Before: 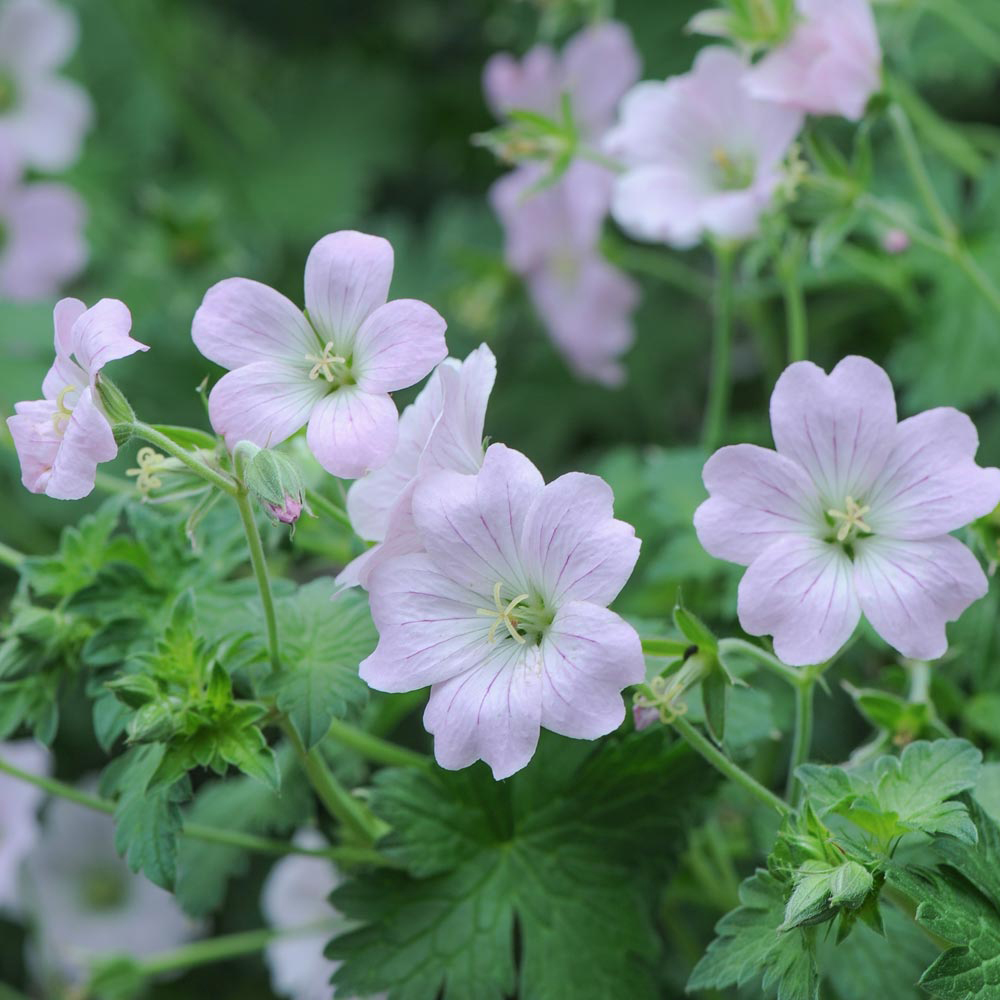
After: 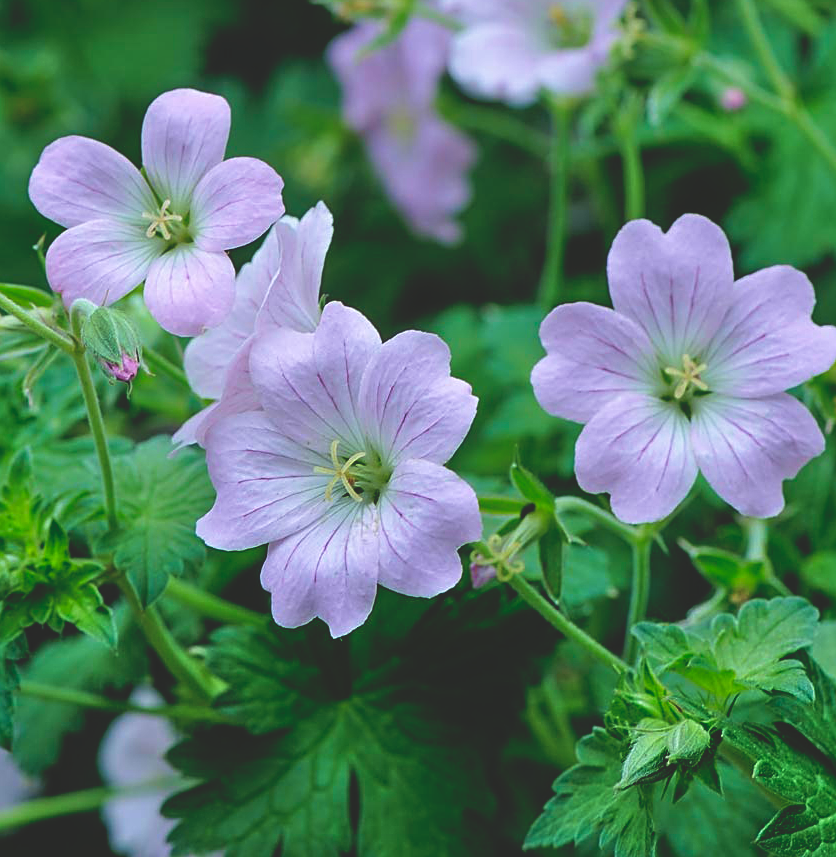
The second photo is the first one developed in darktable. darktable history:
tone equalizer: -8 EV 0.001 EV, -7 EV -0.004 EV, -6 EV 0.009 EV, -5 EV 0.032 EV, -4 EV 0.276 EV, -3 EV 0.644 EV, -2 EV 0.584 EV, -1 EV 0.187 EV, +0 EV 0.024 EV
velvia: on, module defaults
base curve: curves: ch0 [(0, 0.02) (0.083, 0.036) (1, 1)], preserve colors none
crop: left 16.315%, top 14.246%
sharpen: on, module defaults
